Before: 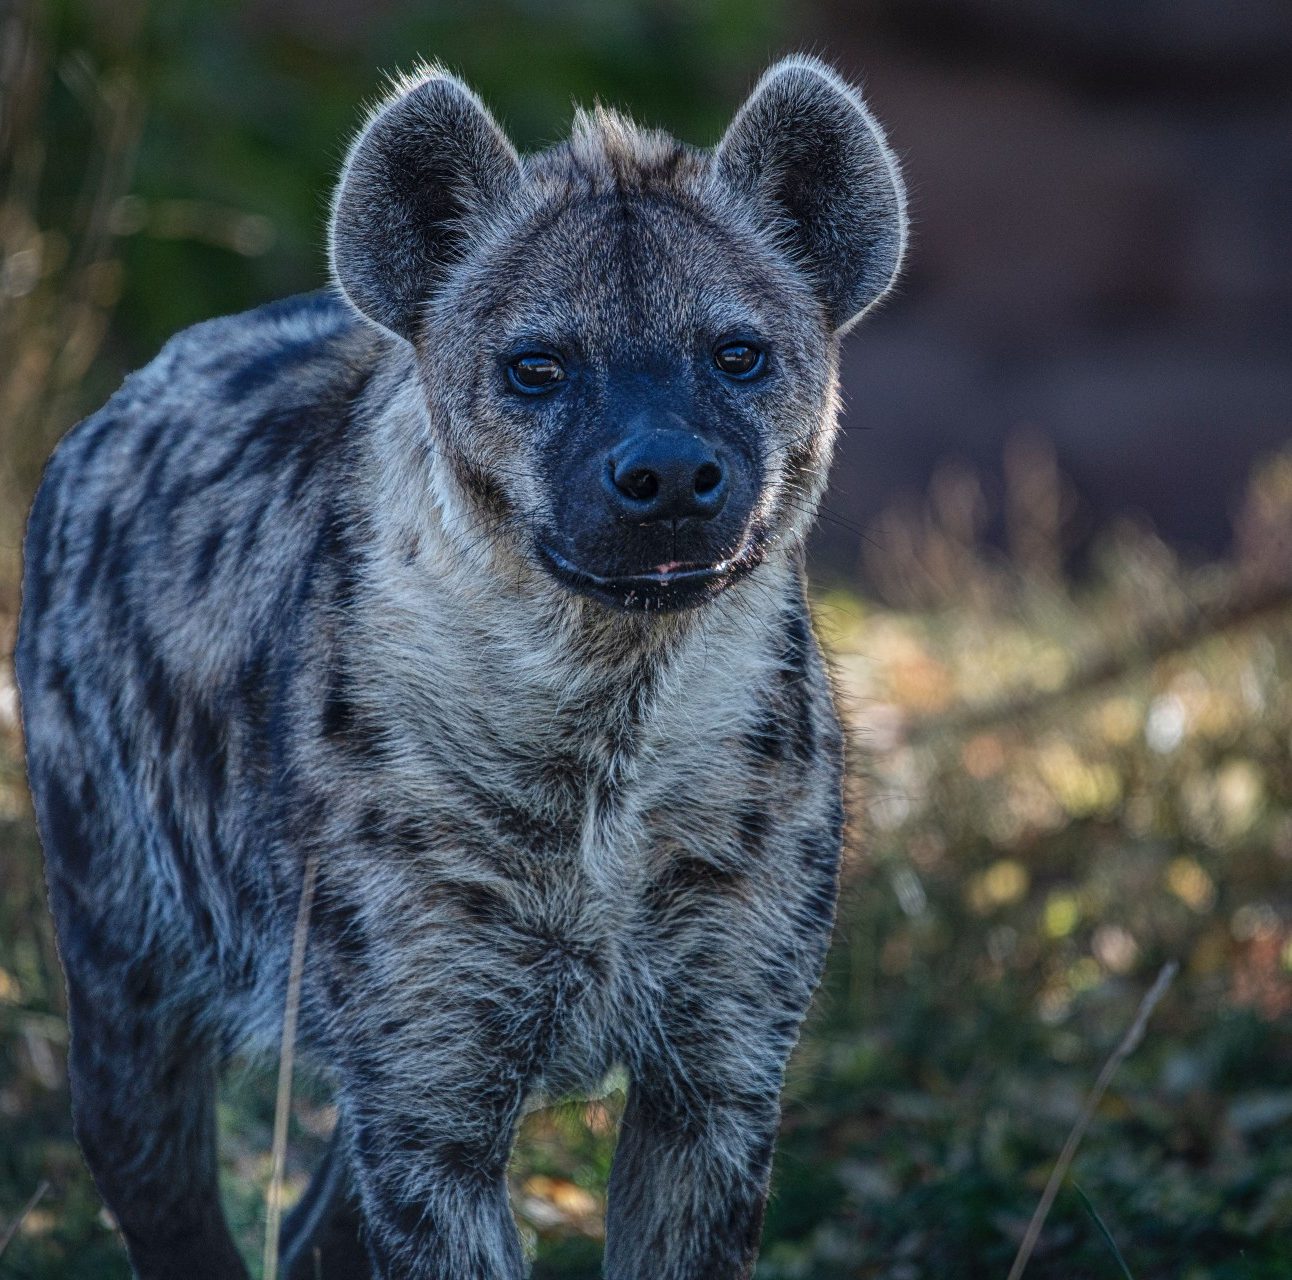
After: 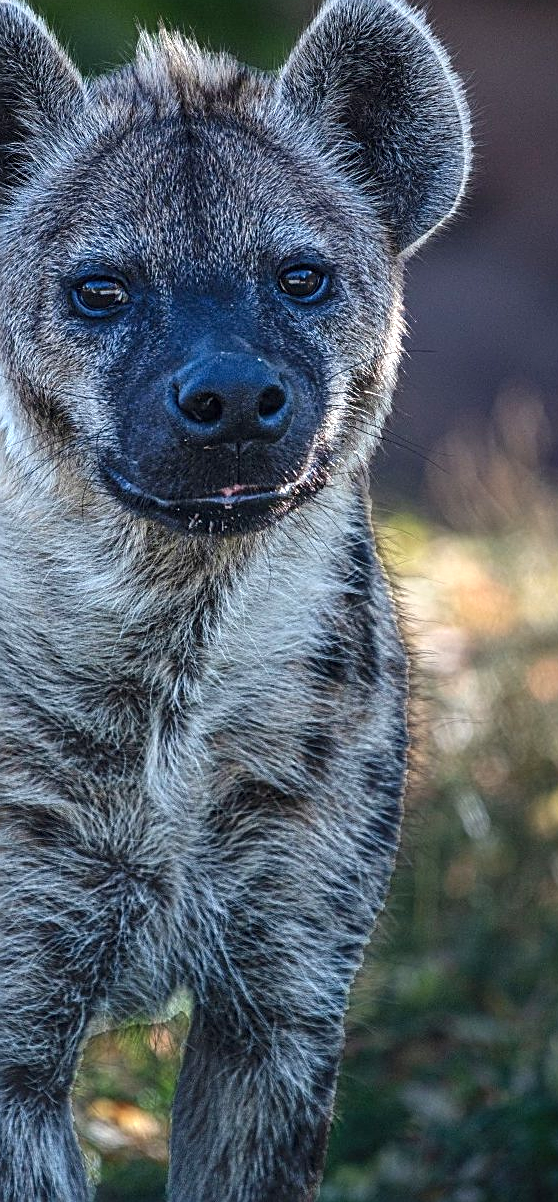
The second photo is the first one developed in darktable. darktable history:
sharpen: on, module defaults
crop: left 33.765%, top 6.018%, right 22.999%
exposure: black level correction 0, exposure 0.498 EV, compensate exposure bias true, compensate highlight preservation false
